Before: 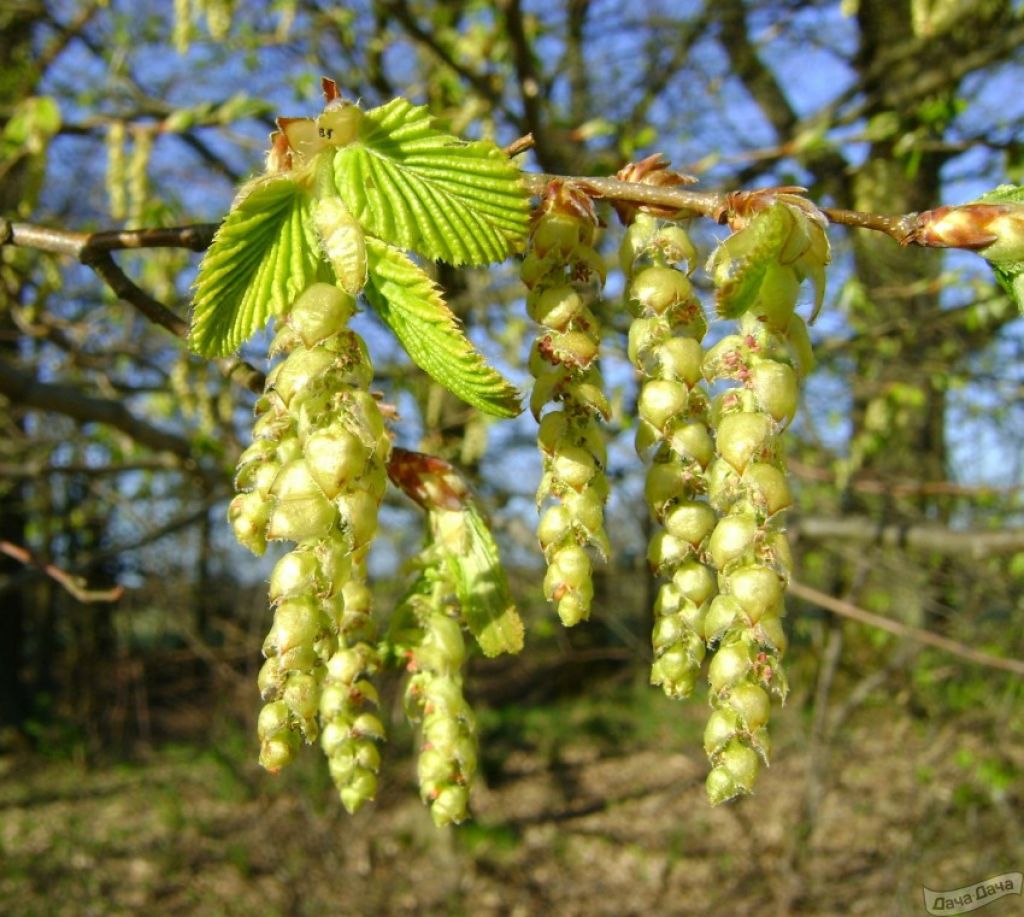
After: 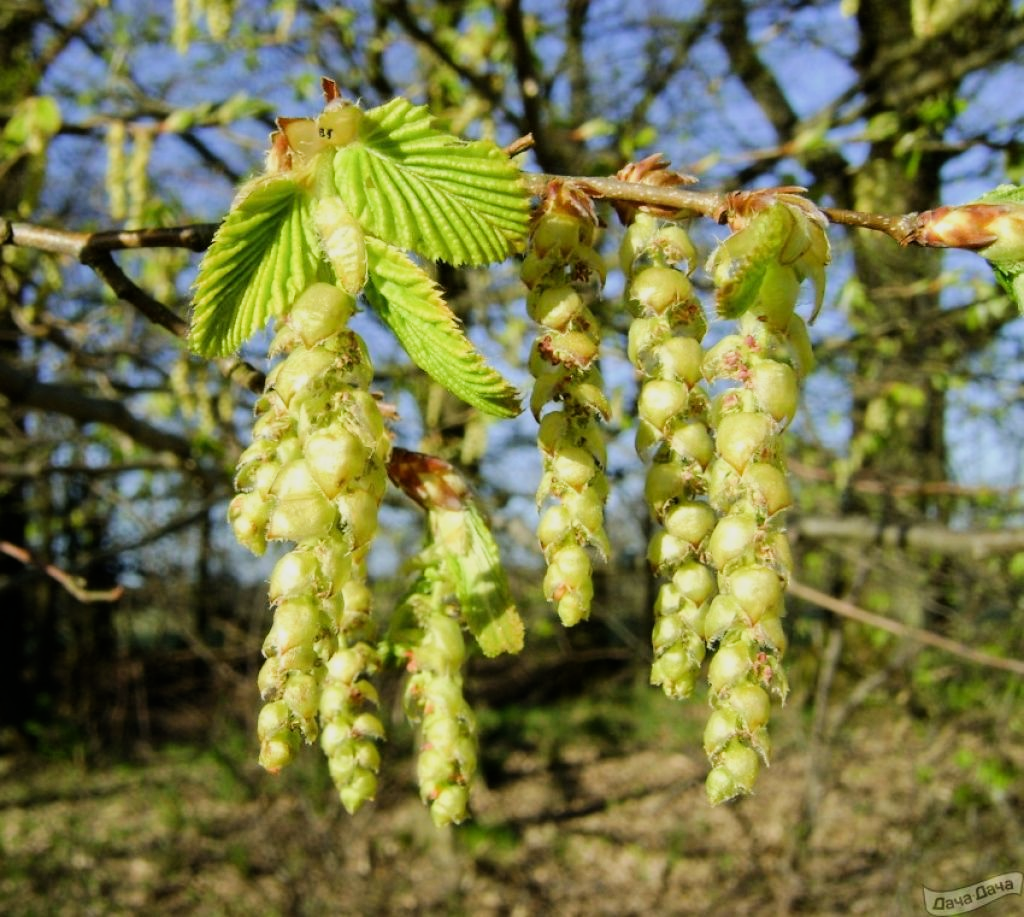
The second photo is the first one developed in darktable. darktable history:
tone equalizer: -8 EV -0.417 EV, -7 EV -0.389 EV, -6 EV -0.333 EV, -5 EV -0.222 EV, -3 EV 0.222 EV, -2 EV 0.333 EV, -1 EV 0.389 EV, +0 EV 0.417 EV, edges refinement/feathering 500, mask exposure compensation -1.57 EV, preserve details no
filmic rgb: hardness 4.17
